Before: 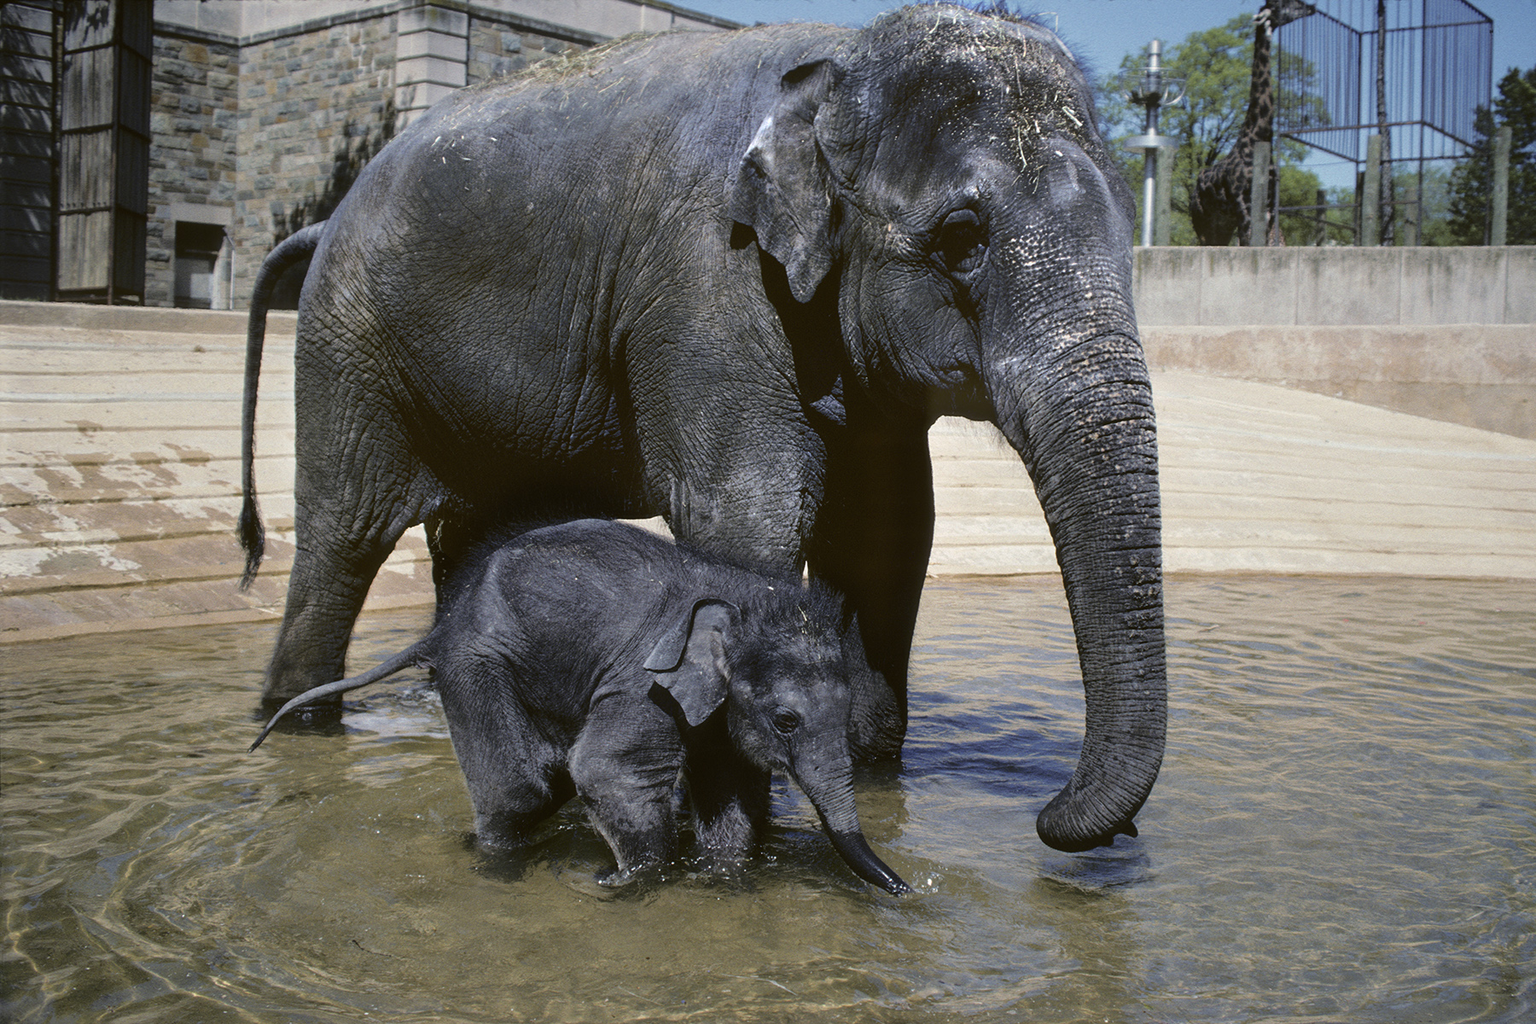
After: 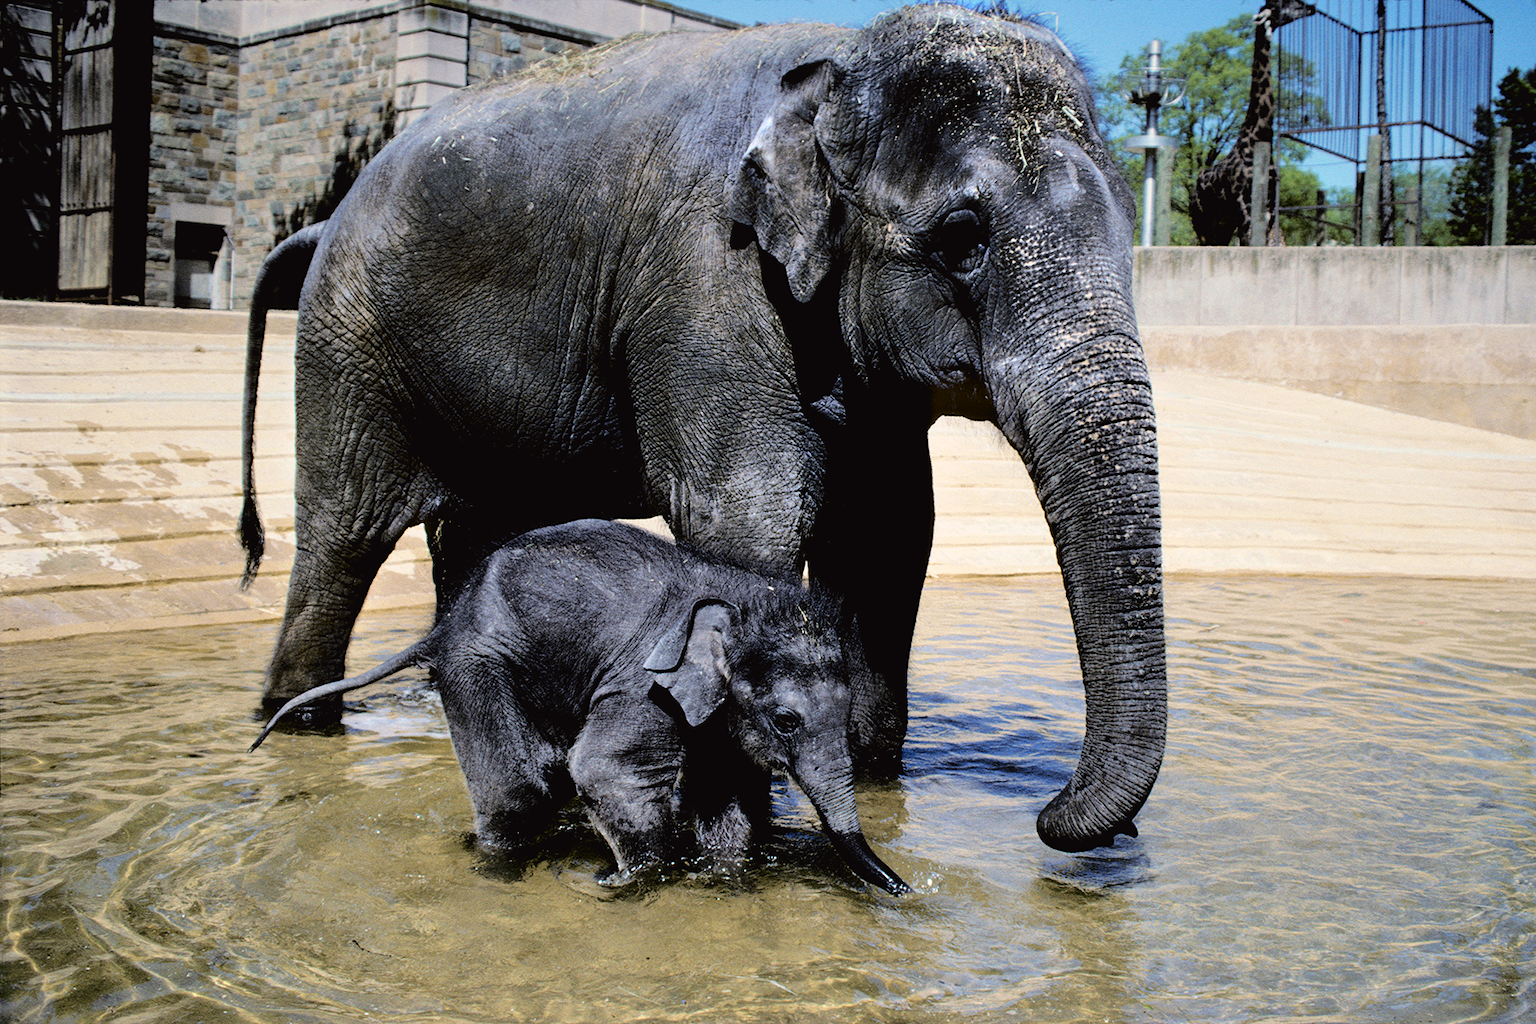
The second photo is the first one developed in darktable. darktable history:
graduated density: on, module defaults
contrast brightness saturation: contrast 0.05
rgb levels: levels [[0.013, 0.434, 0.89], [0, 0.5, 1], [0, 0.5, 1]]
tone curve: curves: ch0 [(0, 0.023) (0.087, 0.065) (0.184, 0.168) (0.45, 0.54) (0.57, 0.683) (0.722, 0.825) (0.877, 0.948) (1, 1)]; ch1 [(0, 0) (0.388, 0.369) (0.45, 0.43) (0.505, 0.509) (0.534, 0.528) (0.657, 0.655) (1, 1)]; ch2 [(0, 0) (0.314, 0.223) (0.427, 0.405) (0.5, 0.5) (0.55, 0.566) (0.625, 0.657) (1, 1)], color space Lab, independent channels, preserve colors none
